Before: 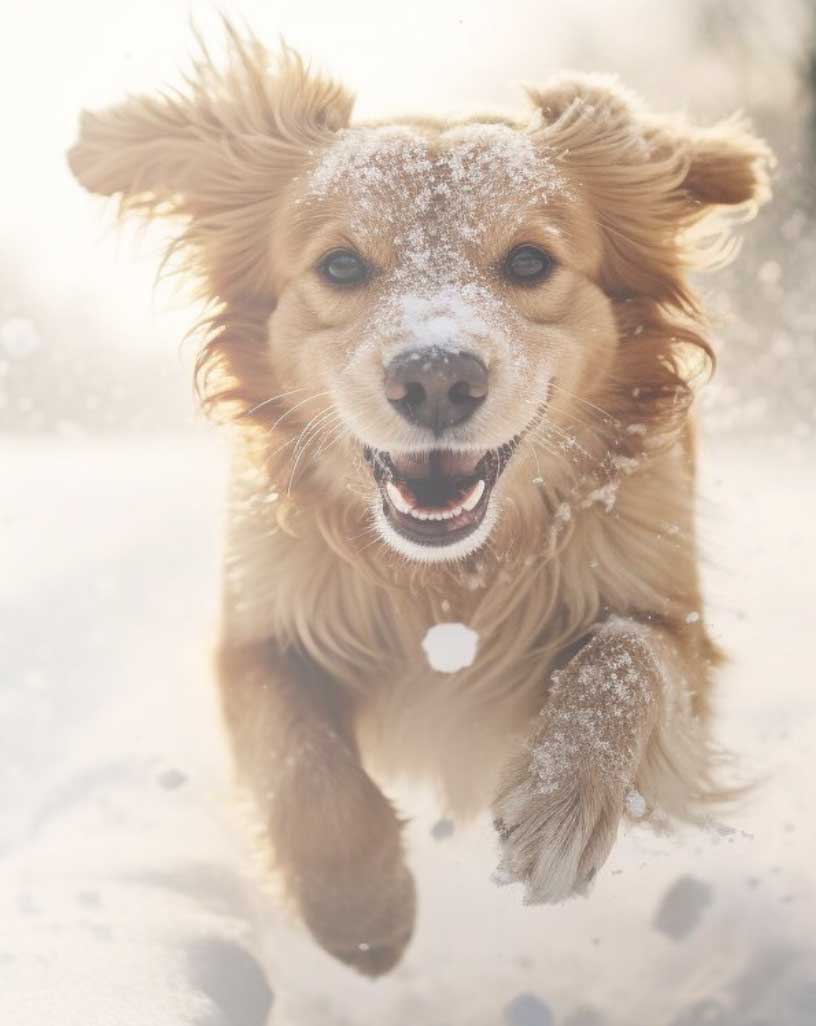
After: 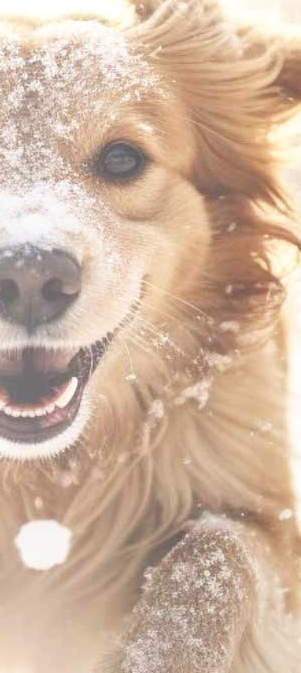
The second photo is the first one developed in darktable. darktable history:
crop and rotate: left 49.936%, top 10.094%, right 13.136%, bottom 24.256%
base curve: curves: ch0 [(0, 0) (0.688, 0.865) (1, 1)], preserve colors none
shadows and highlights: shadows -10, white point adjustment 1.5, highlights 10
